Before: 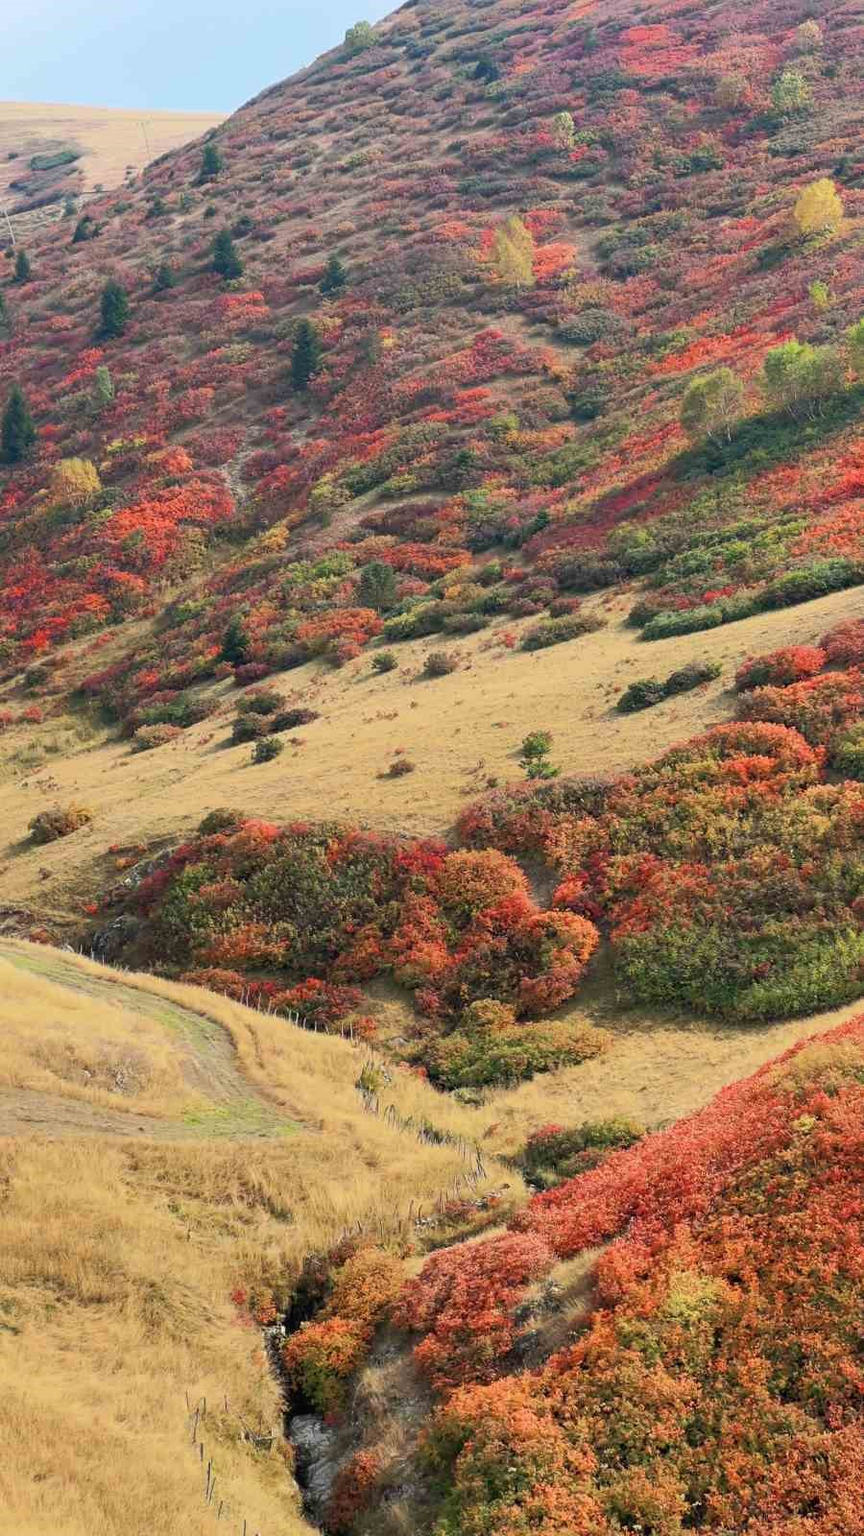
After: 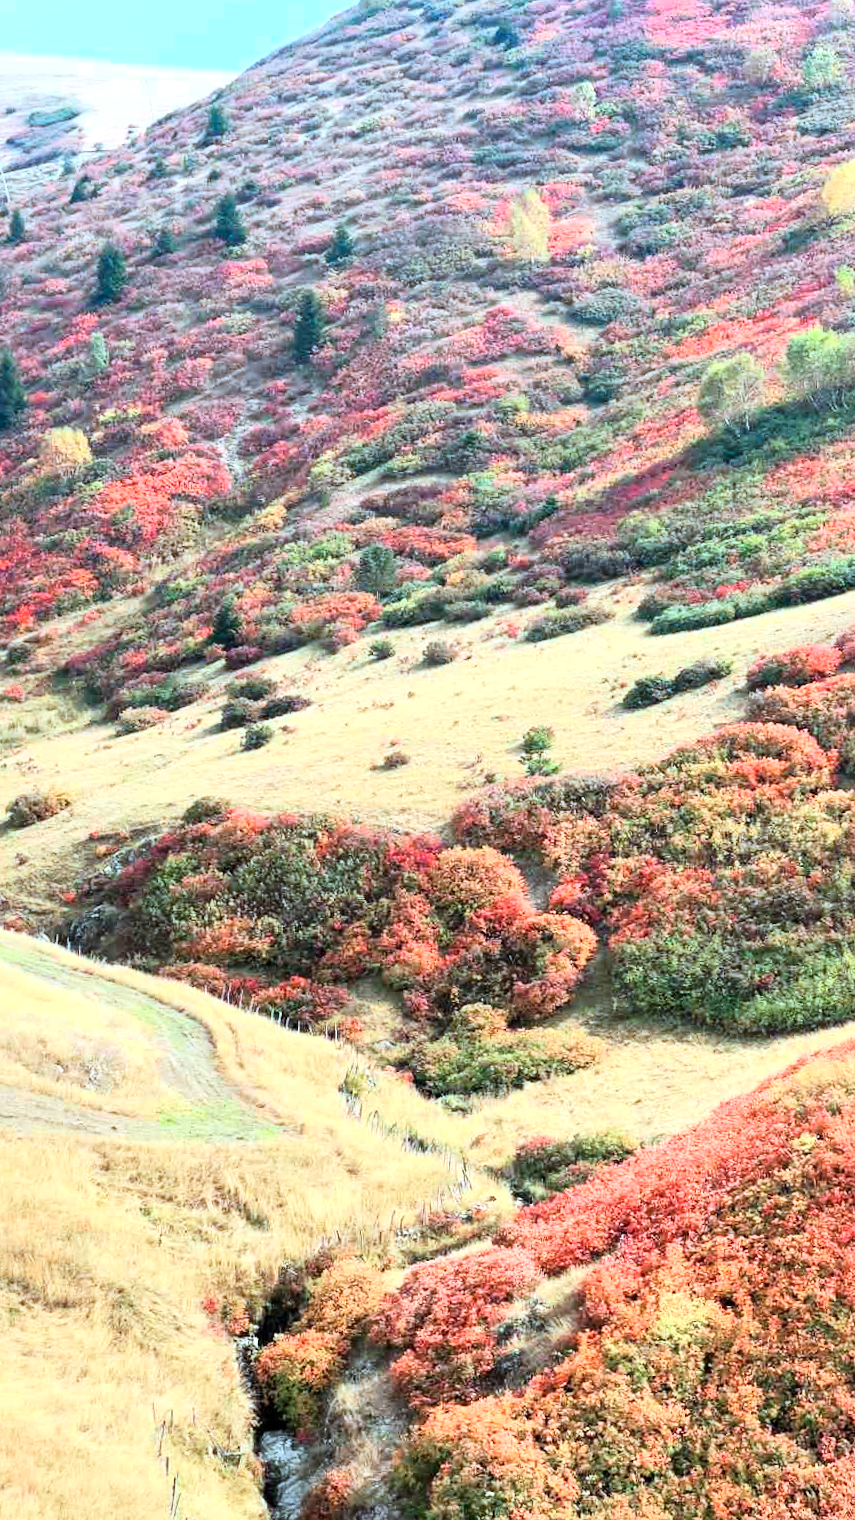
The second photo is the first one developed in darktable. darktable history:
local contrast: mode bilateral grid, contrast 20, coarseness 50, detail 120%, midtone range 0.2
exposure: exposure 0.722 EV, compensate highlight preservation false
crop and rotate: angle -1.69°
contrast brightness saturation: contrast 0.14
tone curve: curves: ch0 [(0, 0) (0.004, 0.001) (0.133, 0.112) (0.325, 0.362) (0.832, 0.893) (1, 1)], color space Lab, linked channels, preserve colors none
color correction: highlights a* -10.69, highlights b* -19.19
